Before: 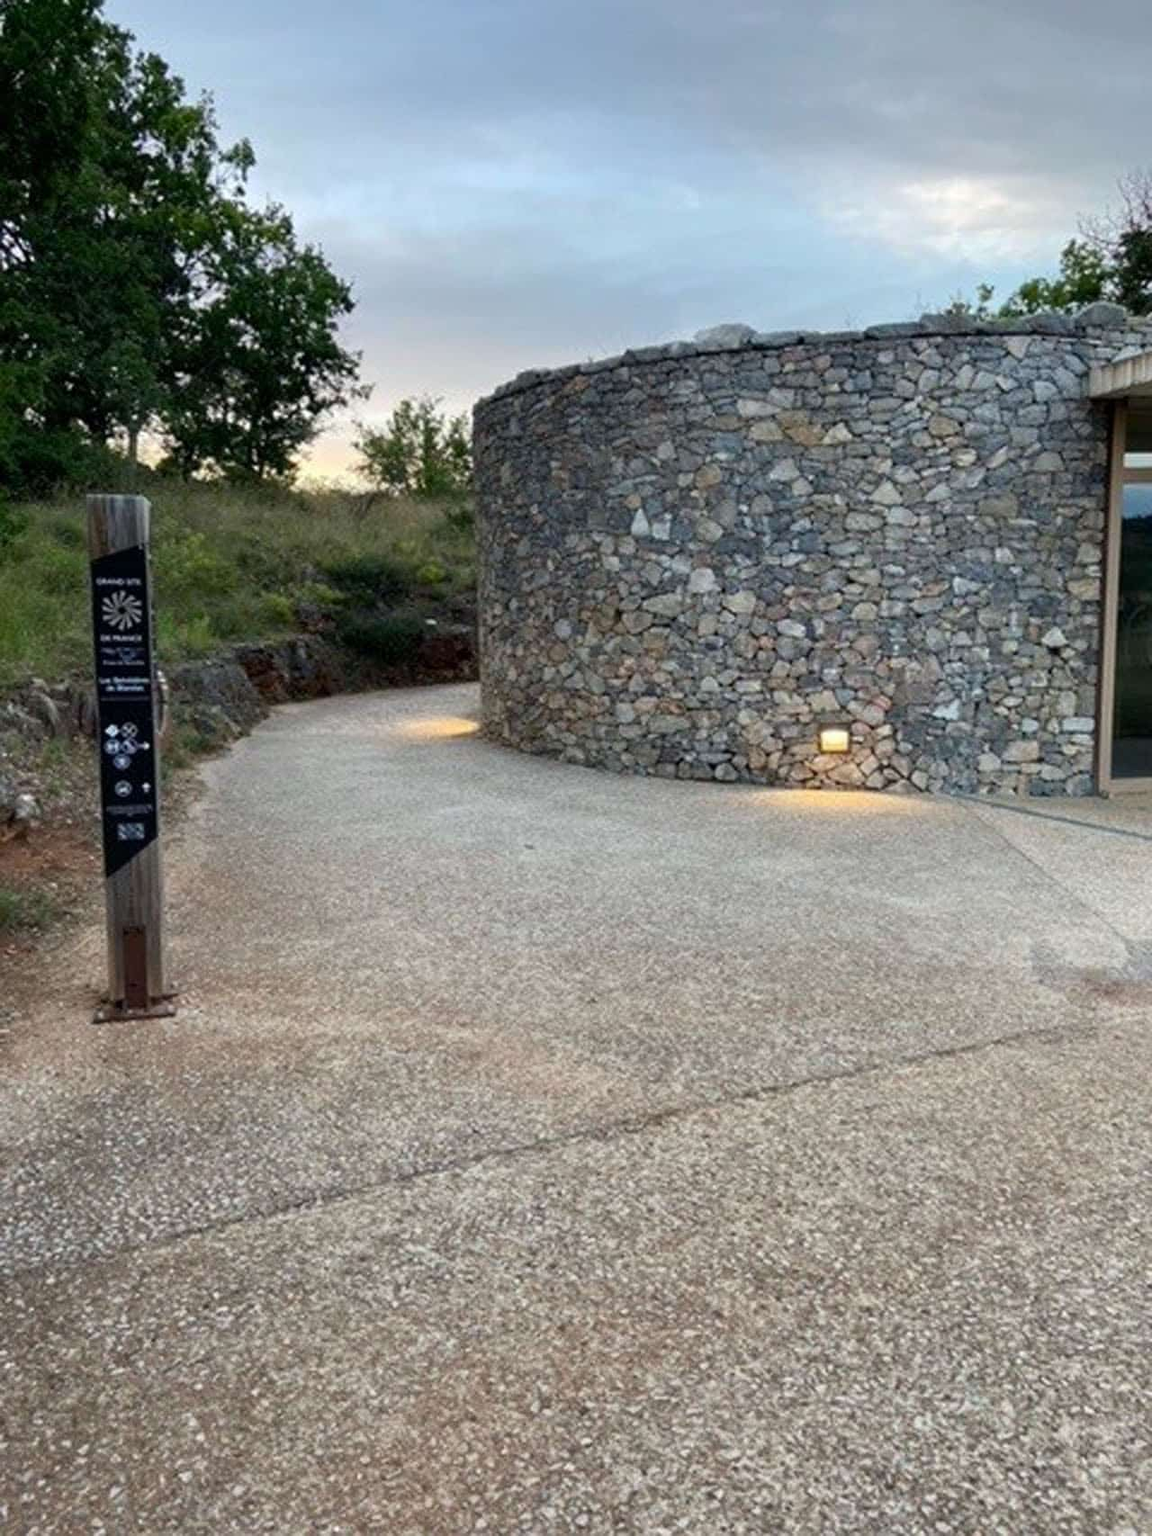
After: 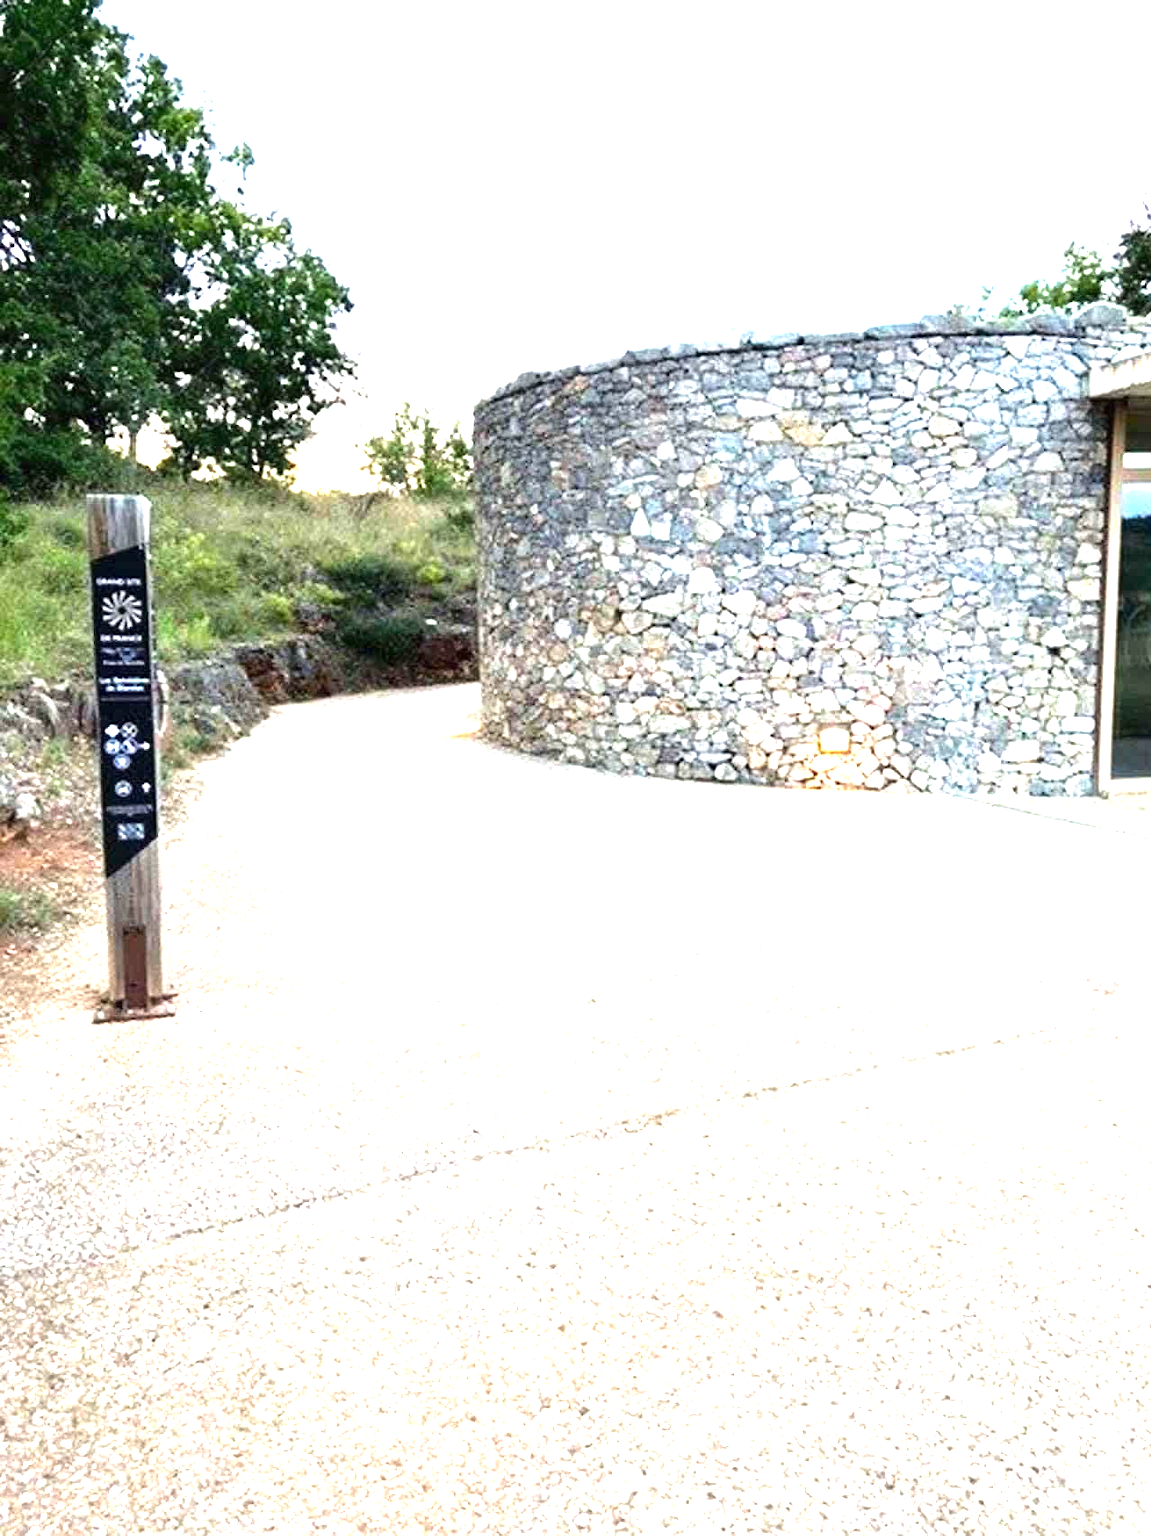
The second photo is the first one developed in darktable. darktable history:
exposure: black level correction 0, exposure 2.088 EV, compensate exposure bias true, compensate highlight preservation false
tone equalizer: -8 EV -0.417 EV, -7 EV -0.389 EV, -6 EV -0.333 EV, -5 EV -0.222 EV, -3 EV 0.222 EV, -2 EV 0.333 EV, -1 EV 0.389 EV, +0 EV 0.417 EV, edges refinement/feathering 500, mask exposure compensation -1.25 EV, preserve details no
